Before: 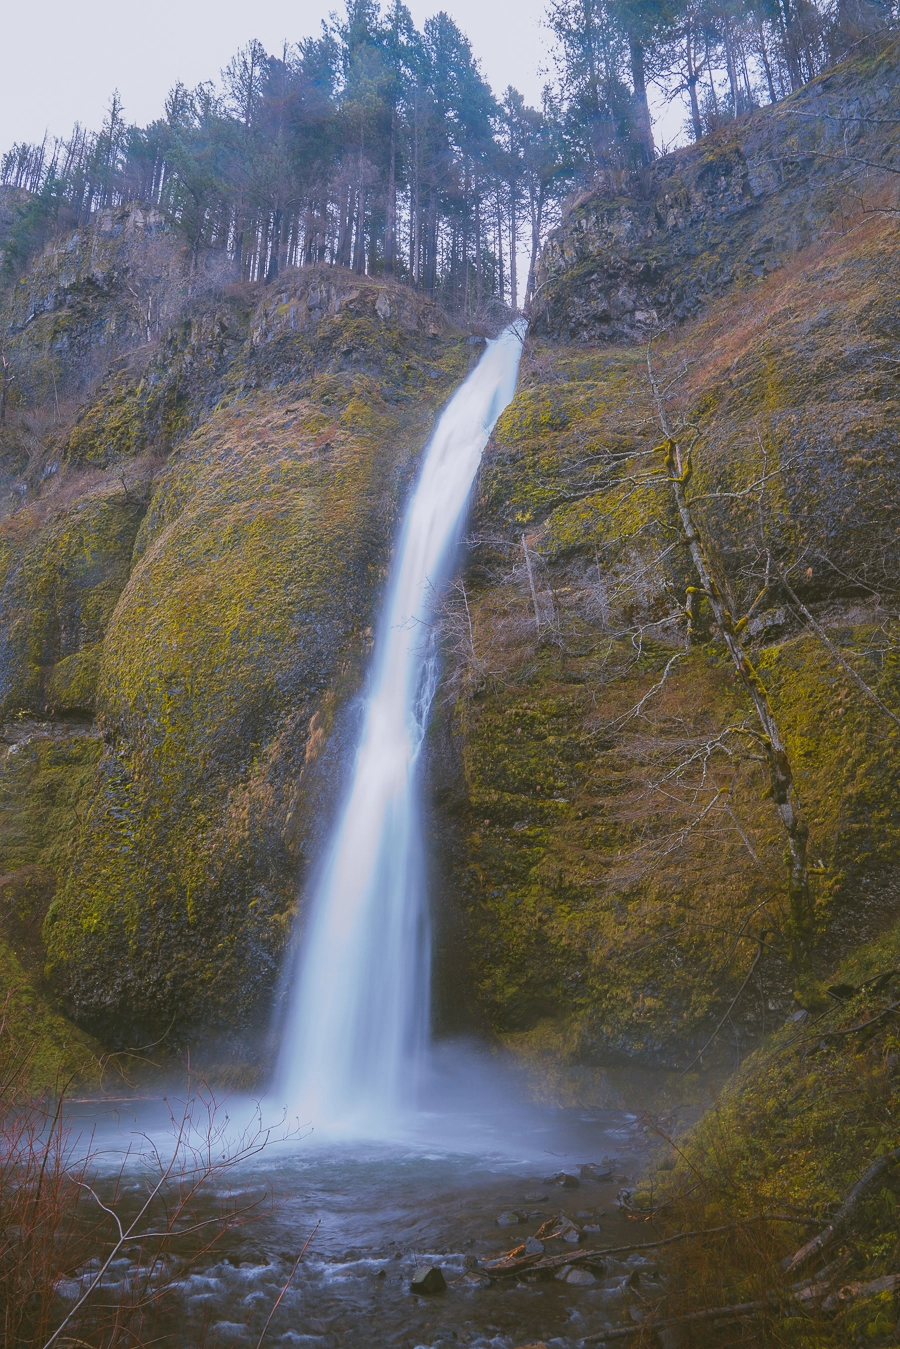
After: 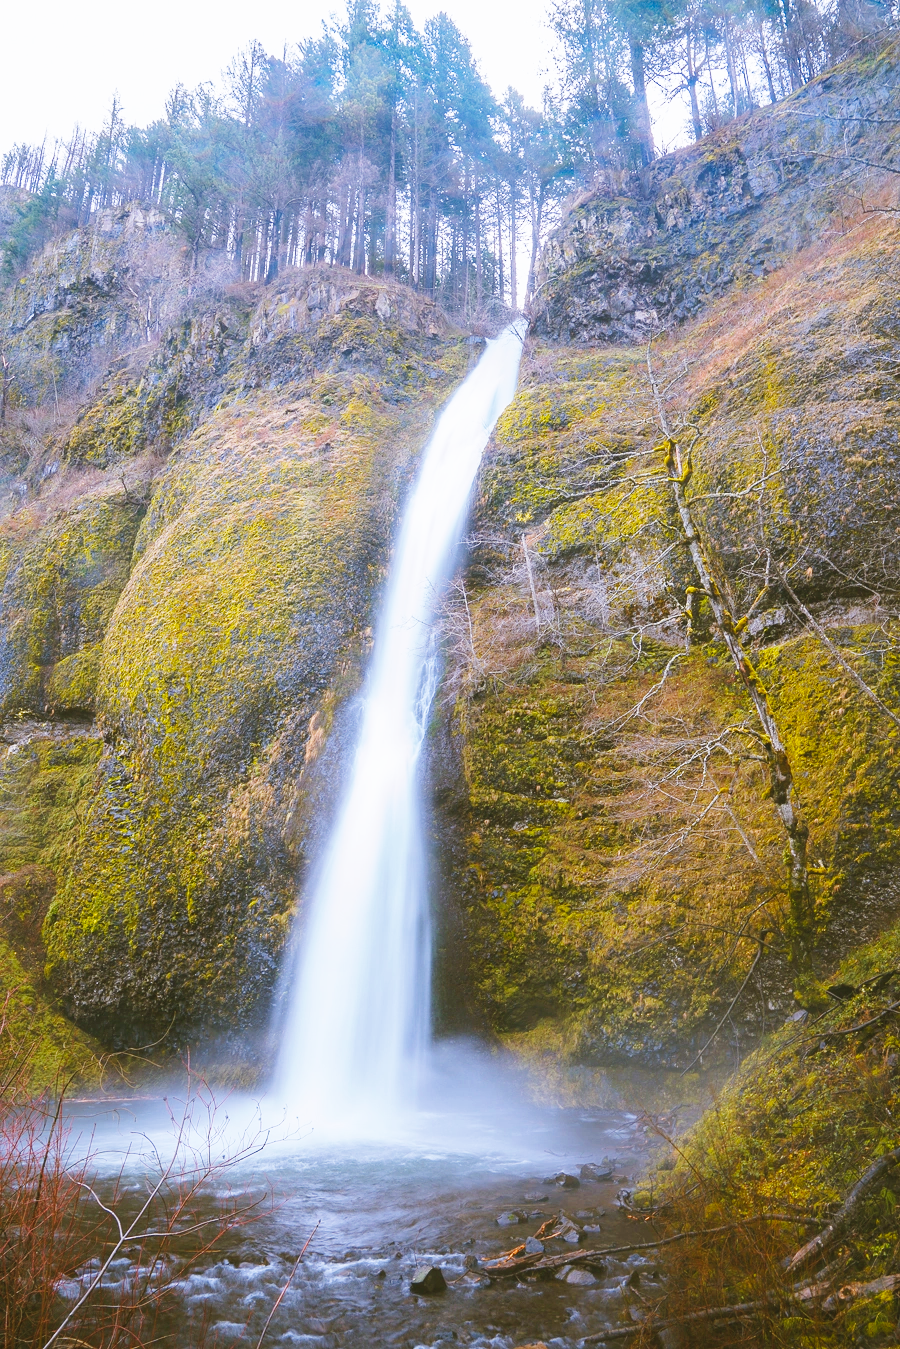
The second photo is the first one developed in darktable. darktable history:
base curve: curves: ch0 [(0, 0.003) (0.001, 0.002) (0.006, 0.004) (0.02, 0.022) (0.048, 0.086) (0.094, 0.234) (0.162, 0.431) (0.258, 0.629) (0.385, 0.8) (0.548, 0.918) (0.751, 0.988) (1, 1)], preserve colors none
